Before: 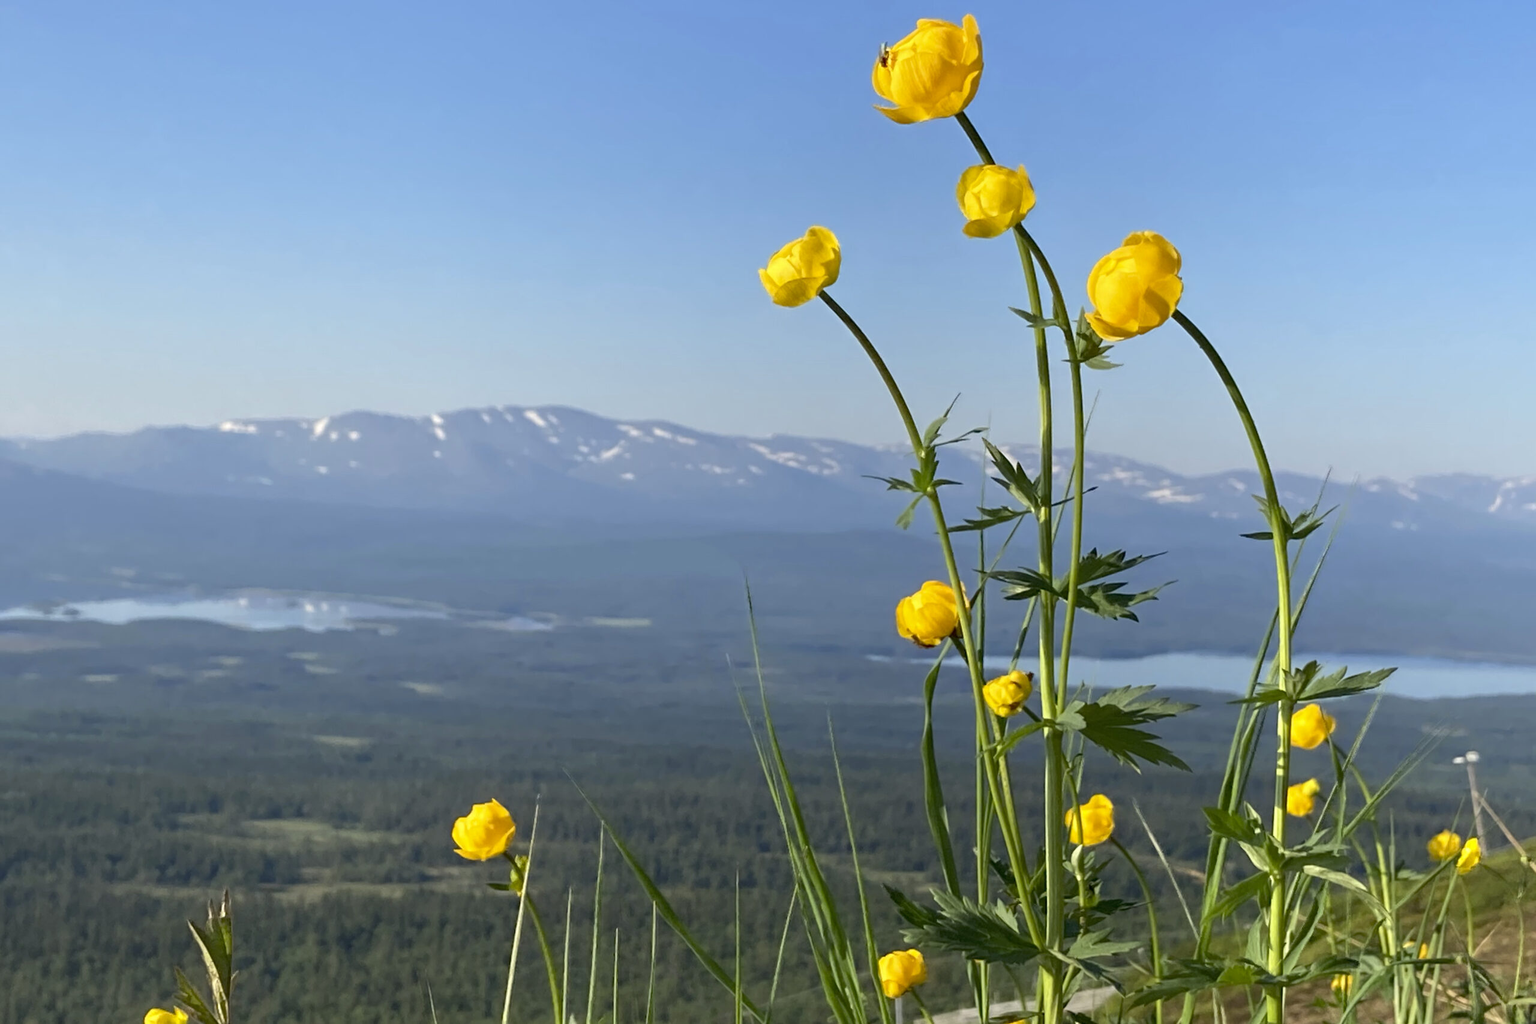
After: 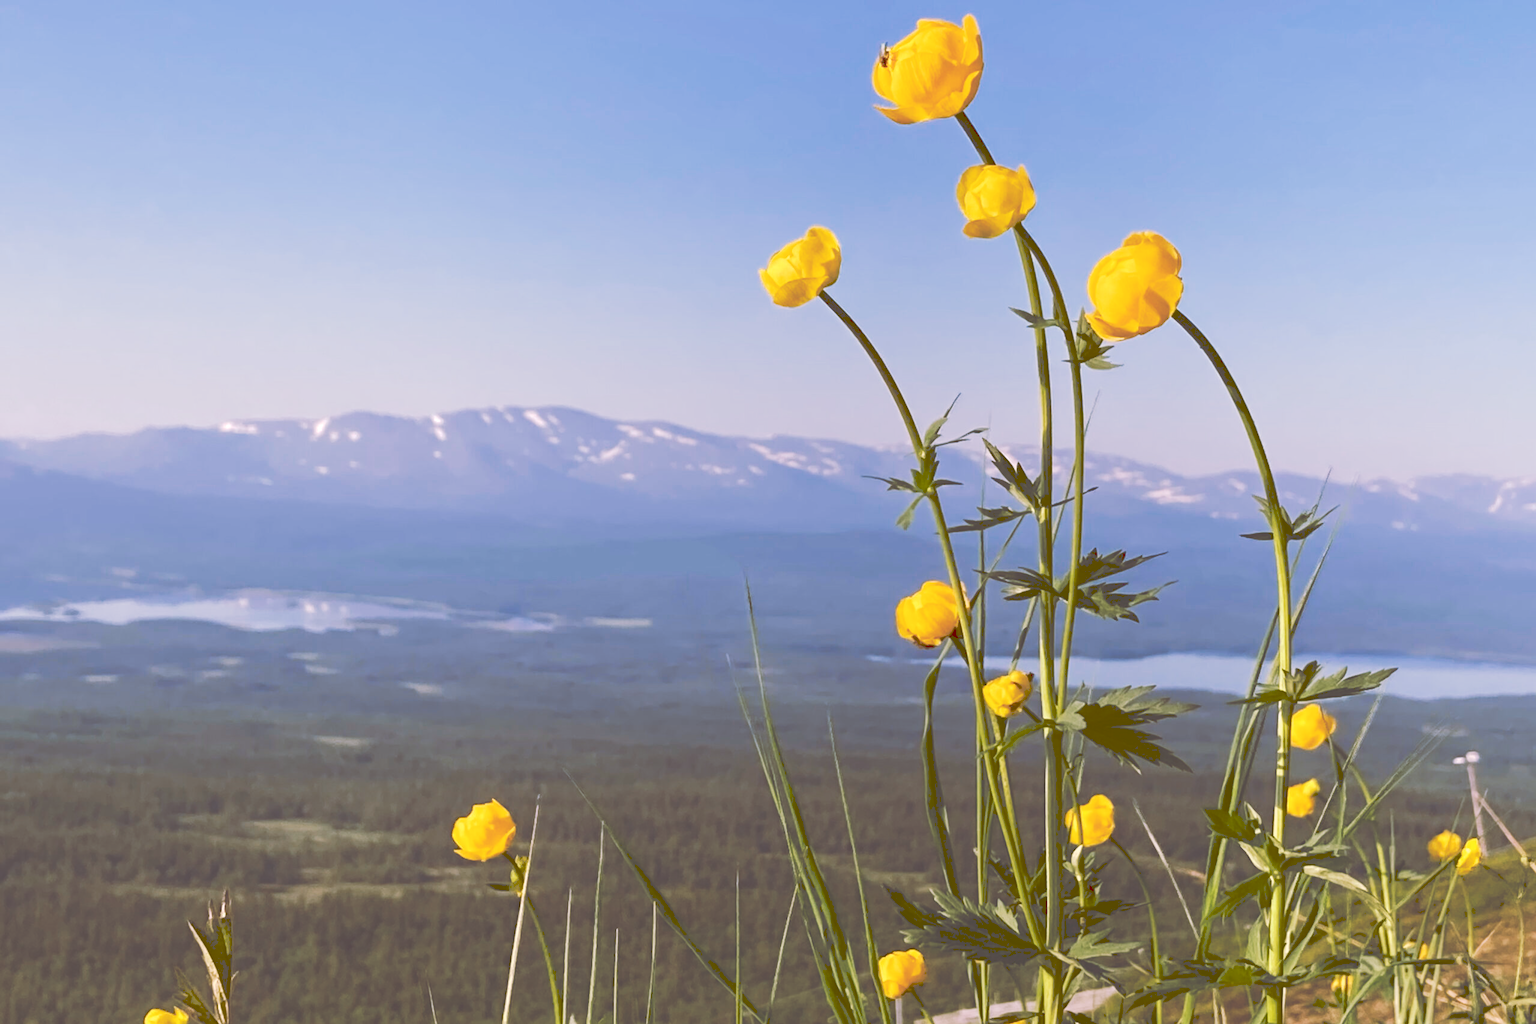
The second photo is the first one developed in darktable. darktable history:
tone curve: curves: ch0 [(0, 0) (0.003, 0.301) (0.011, 0.302) (0.025, 0.307) (0.044, 0.313) (0.069, 0.316) (0.1, 0.322) (0.136, 0.325) (0.177, 0.341) (0.224, 0.358) (0.277, 0.386) (0.335, 0.429) (0.399, 0.486) (0.468, 0.556) (0.543, 0.644) (0.623, 0.728) (0.709, 0.796) (0.801, 0.854) (0.898, 0.908) (1, 1)], preserve colors none
color look up table: target L [90.58, 82.55, 83.01, 74.12, 62.75, 63.44, 52.94, 53.59, 38.5, 37.43, 14.5, 200.95, 103.4, 80.14, 70.04, 68.74, 66.08, 64.06, 59.84, 49.48, 45.39, 41.72, 40.76, 33.93, 27.64, 30.2, 16.65, 14.37, 90.56, 79.01, 76.2, 66.08, 71.2, 57.39, 58.99, 43.47, 48.35, 51.6, 45.71, 34.95, 15.33, 11.05, 89.15, 84.09, 63.38, 62.14, 62.8, 29.93, 6.64], target a [-5.392, -52.37, -0.136, -42.15, -34.43, -0.798, -14.75, -26.08, -25.39, -4.722, 4.432, 0, 0, 33.89, 48.01, 32.78, 42.95, 32.44, 19.37, 67.88, 73.76, 43.09, 33.1, 47.45, 57.45, 12.5, 51.82, 43.79, 14.73, 17, 38.52, 12.45, 59.9, 9.519, 76.03, 72.02, 53.75, 24.33, 26.51, 61.72, 23.16, 38.46, -8.823, -29.51, -14.45, -0.038, -5.353, -7.761, 26.61], target b [83.23, 54, 33.43, 14.73, 68.49, 70.17, 29.88, 5.953, 65.52, 63.72, 24.3, -0.001, -0.002, 17.43, -1.686, 77.36, 49.6, 38.6, 13.58, 82.31, 11.58, 9.468, 69.45, 55.17, 46.95, 31.26, 27.78, 24.08, -3.957, -8.077, -27.99, -35.25, -37.26, -10.41, -39.91, -7.823, -19.45, -23.39, -75.72, -58.48, -18.33, -38.75, -5.846, -10.23, -38.16, -49.66, -12.29, -0.876, 10.71], num patches 49
